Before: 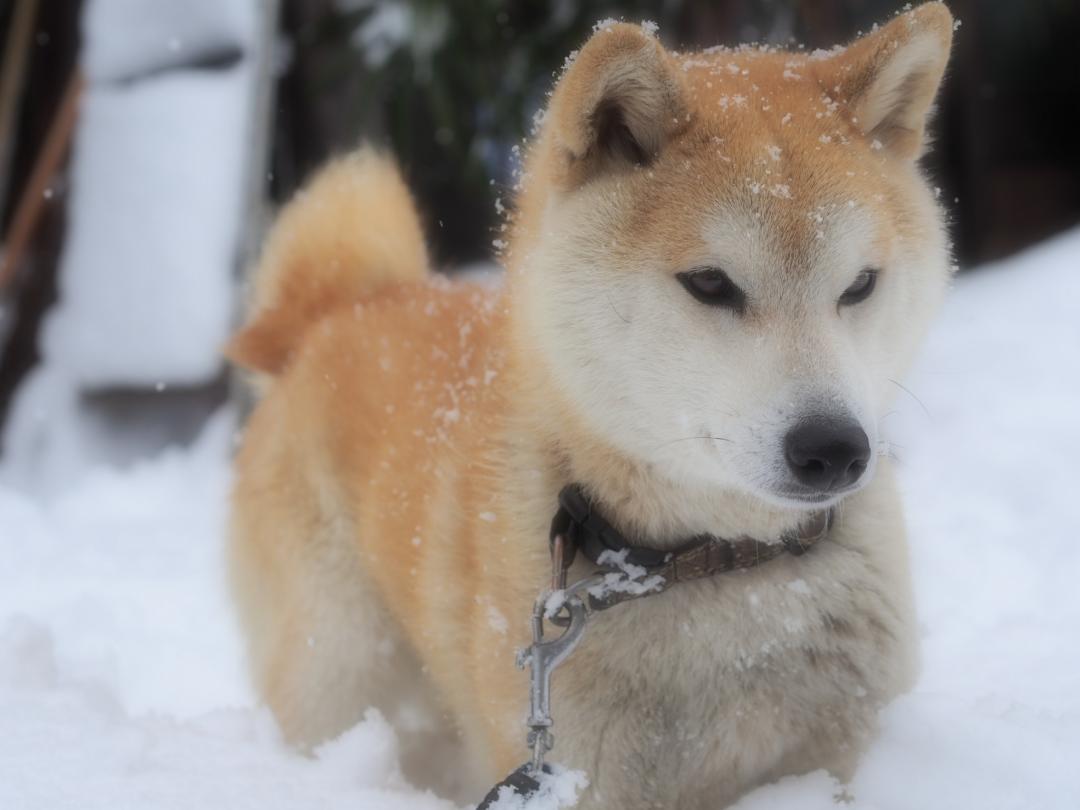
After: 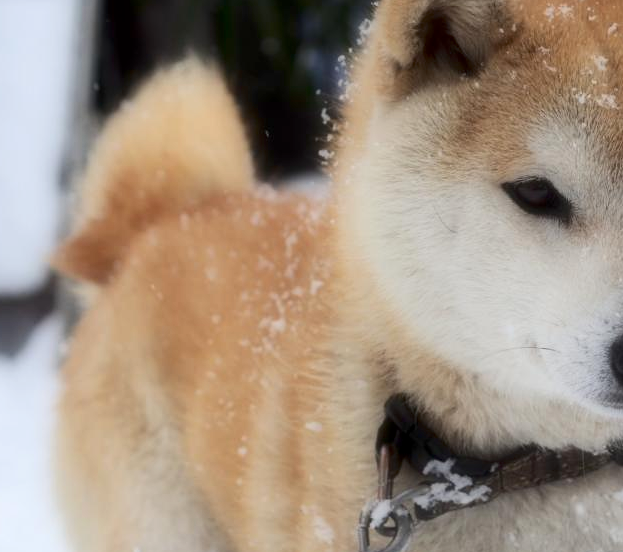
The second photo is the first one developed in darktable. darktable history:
crop: left 16.202%, top 11.208%, right 26.045%, bottom 20.557%
exposure: black level correction 0.009, compensate highlight preservation false
white balance: emerald 1
contrast brightness saturation: contrast 0.22
